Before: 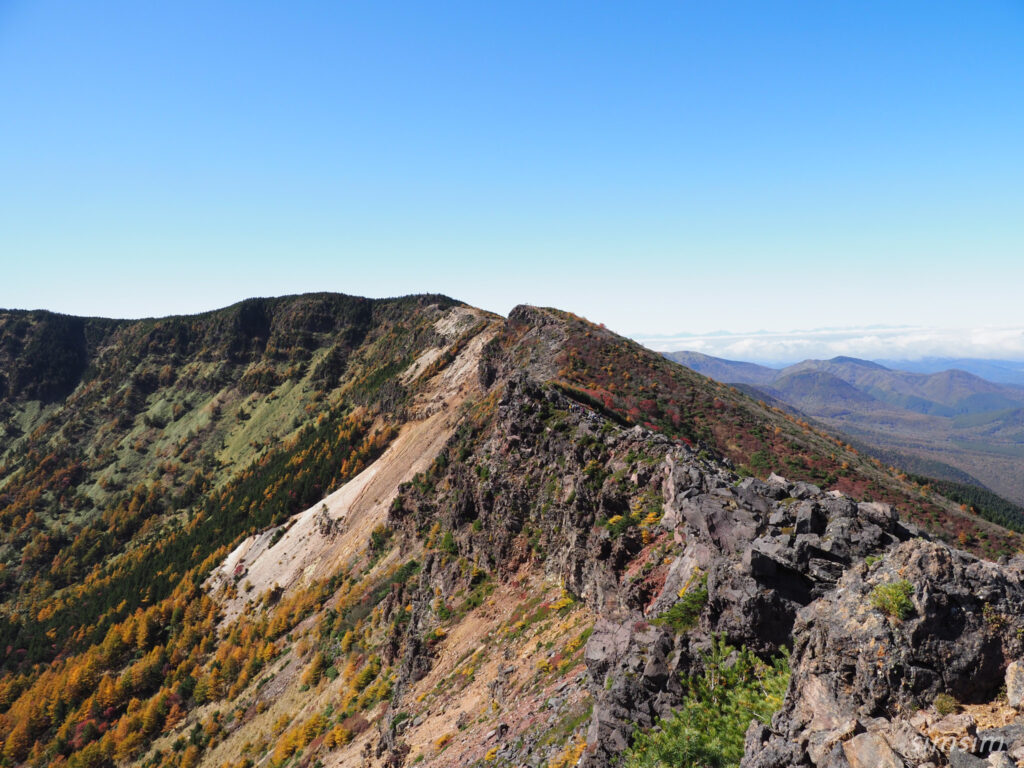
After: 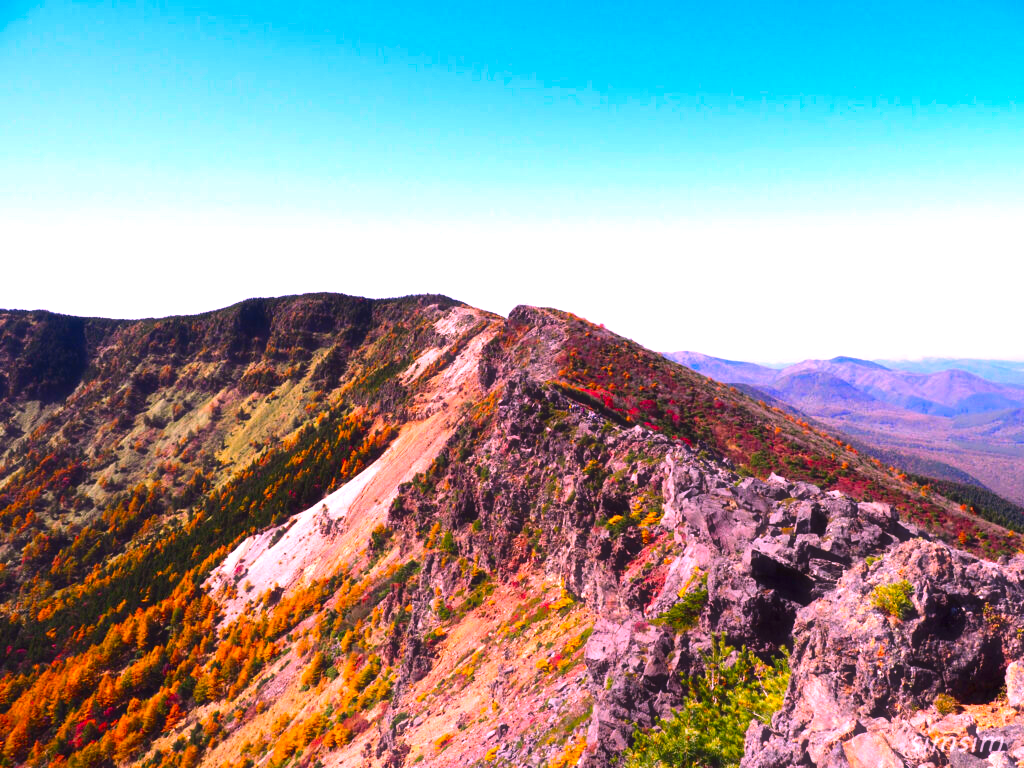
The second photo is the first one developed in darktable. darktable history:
haze removal: strength -0.1, adaptive false
white balance: red 1.188, blue 1.11
exposure: exposure 0.722 EV, compensate highlight preservation false
color balance rgb: linear chroma grading › global chroma 15%, perceptual saturation grading › global saturation 30%
contrast brightness saturation: contrast 0.12, brightness -0.12, saturation 0.2
